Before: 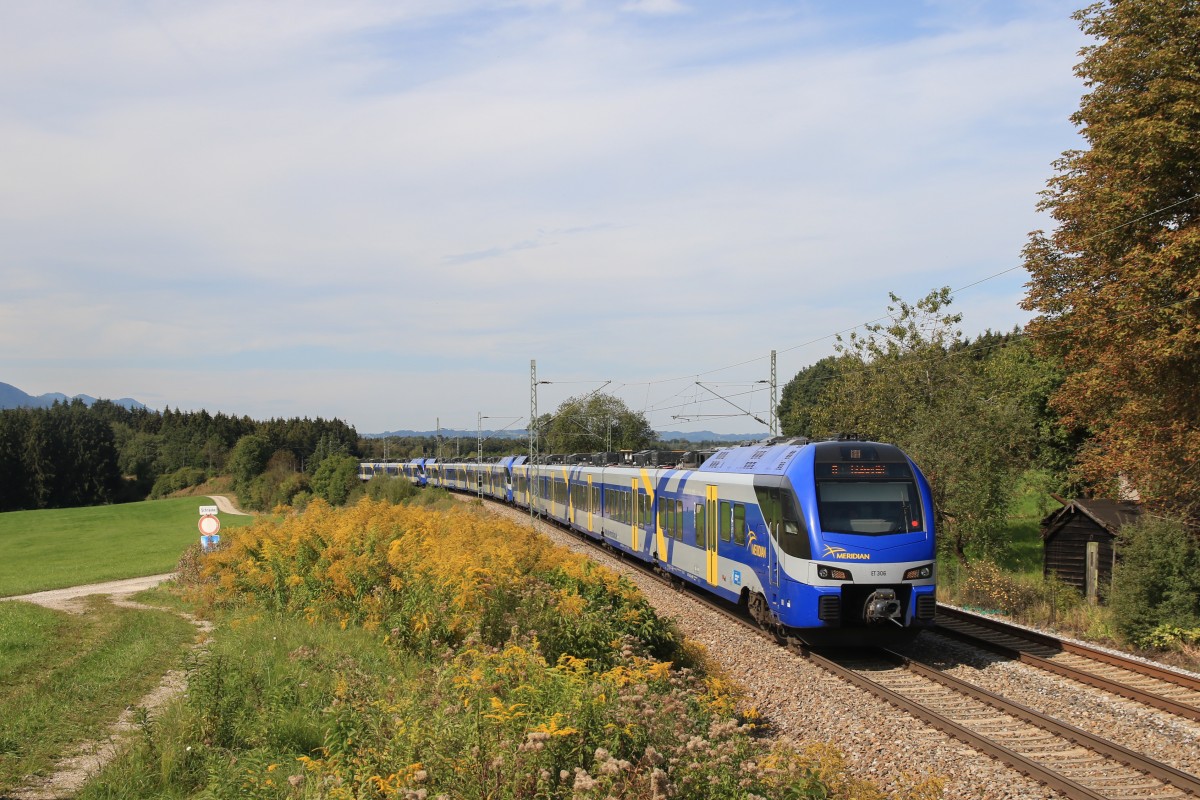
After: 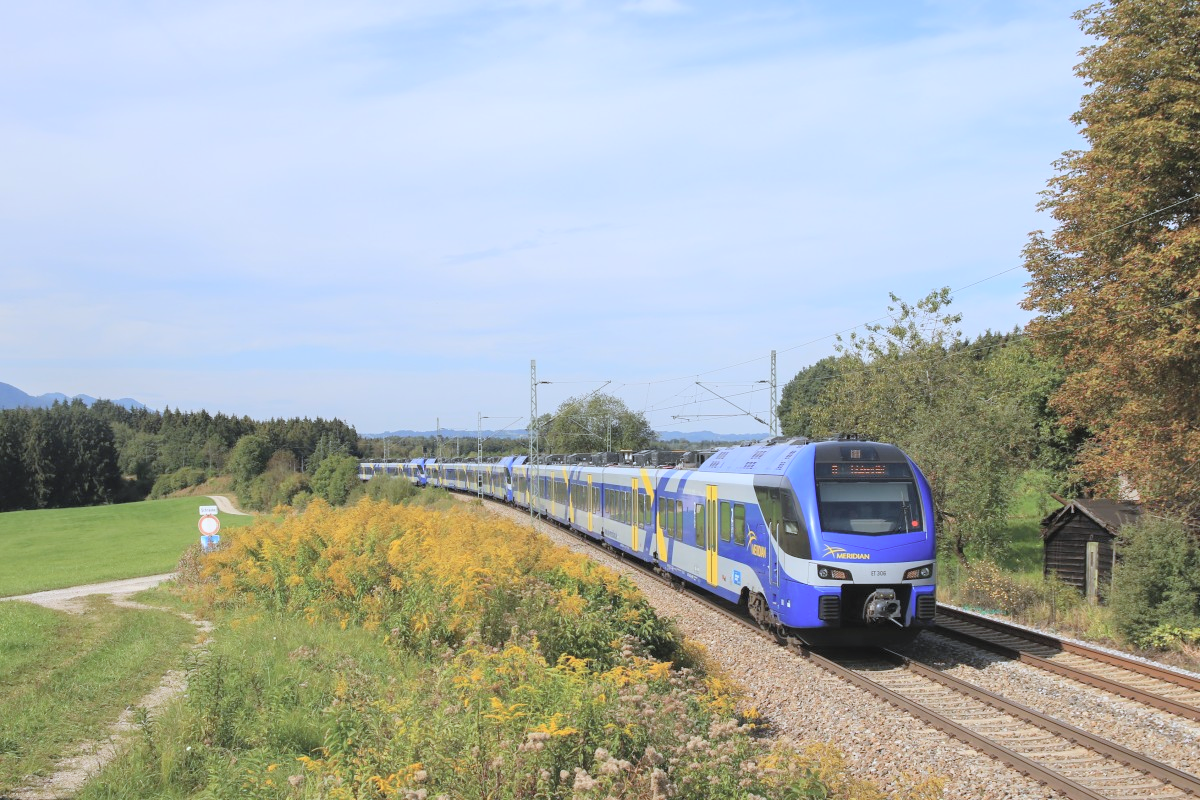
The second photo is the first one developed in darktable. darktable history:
white balance: red 0.931, blue 1.11
contrast brightness saturation: brightness 0.28
